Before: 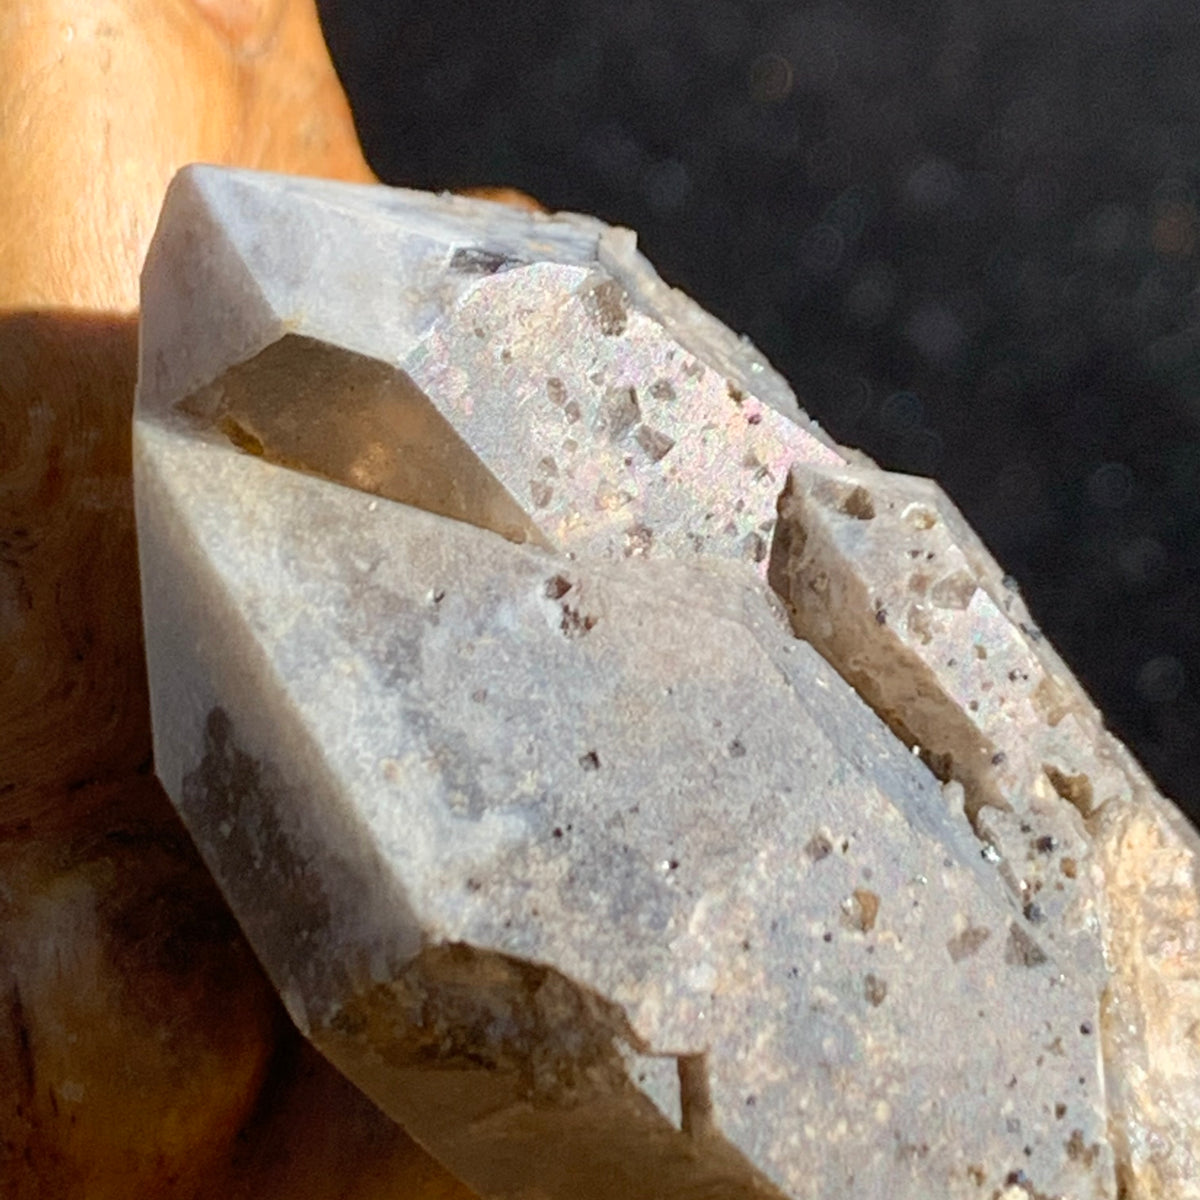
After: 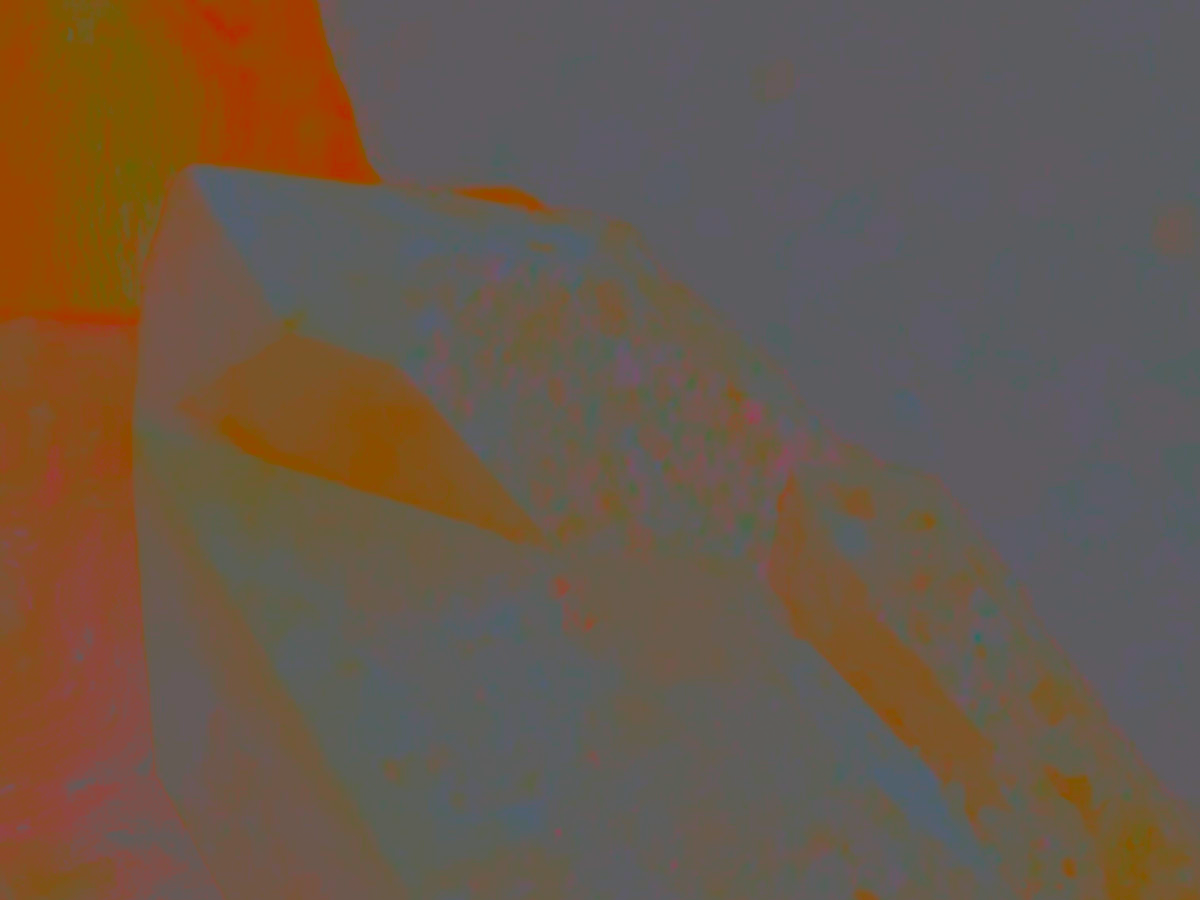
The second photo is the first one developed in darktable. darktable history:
crop: bottom 24.967%
contrast brightness saturation: contrast -0.99, brightness -0.17, saturation 0.75
